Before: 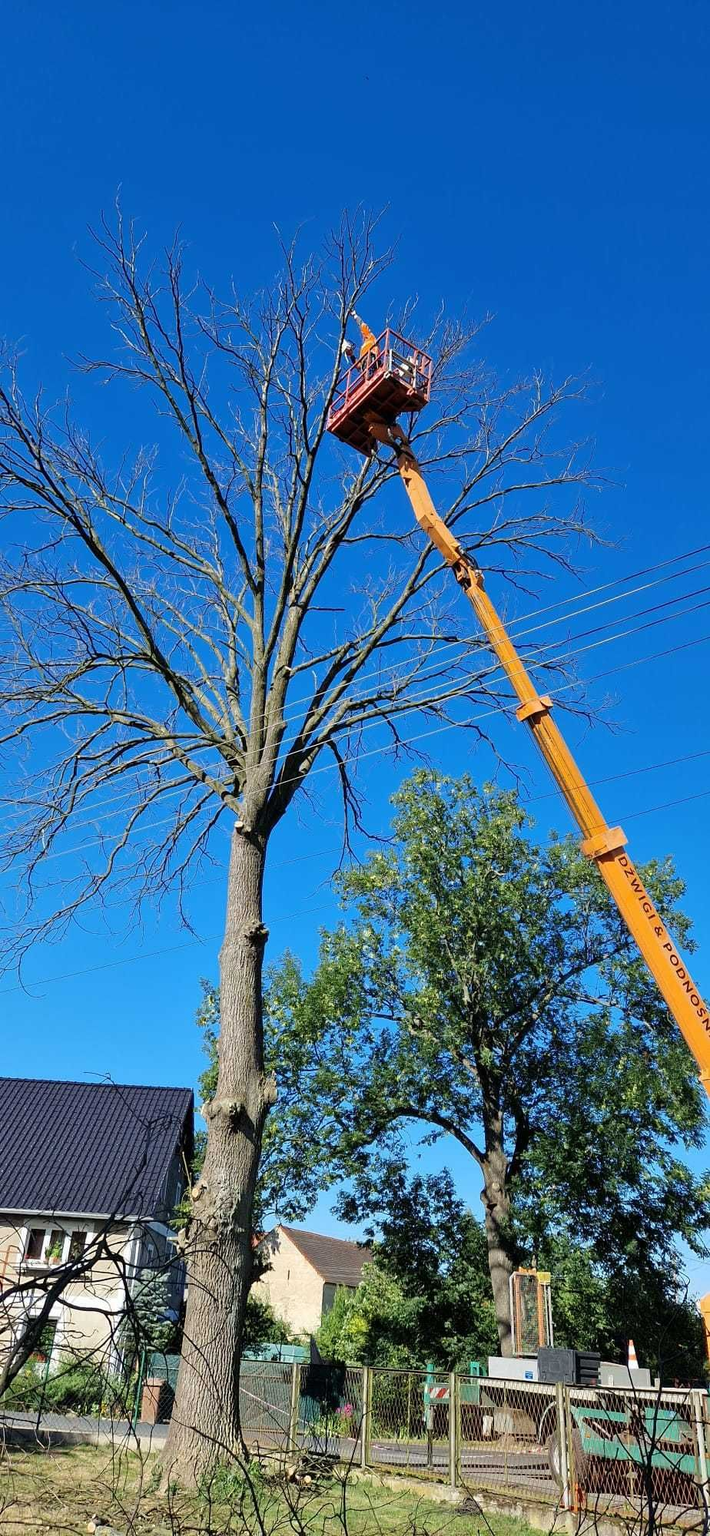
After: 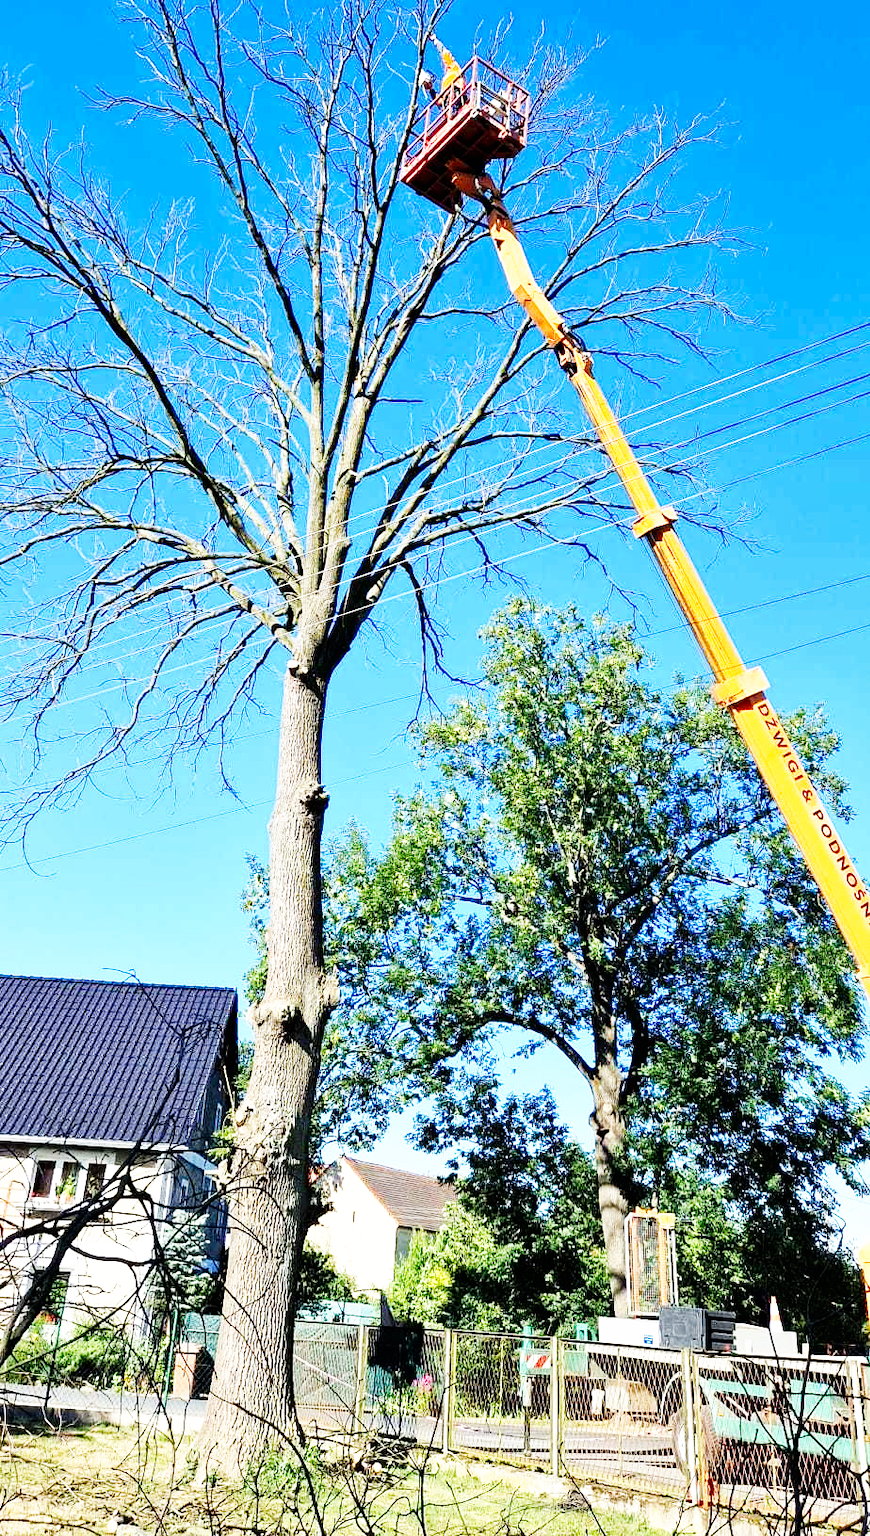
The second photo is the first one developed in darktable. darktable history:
tone equalizer: mask exposure compensation -0.512 EV
shadows and highlights: shadows 37.57, highlights -27.63, soften with gaussian
base curve: curves: ch0 [(0, 0) (0.007, 0.004) (0.027, 0.03) (0.046, 0.07) (0.207, 0.54) (0.442, 0.872) (0.673, 0.972) (1, 1)], preserve colors none
crop and rotate: top 18.423%
exposure: black level correction 0.001, exposure 0.3 EV, compensate exposure bias true, compensate highlight preservation false
